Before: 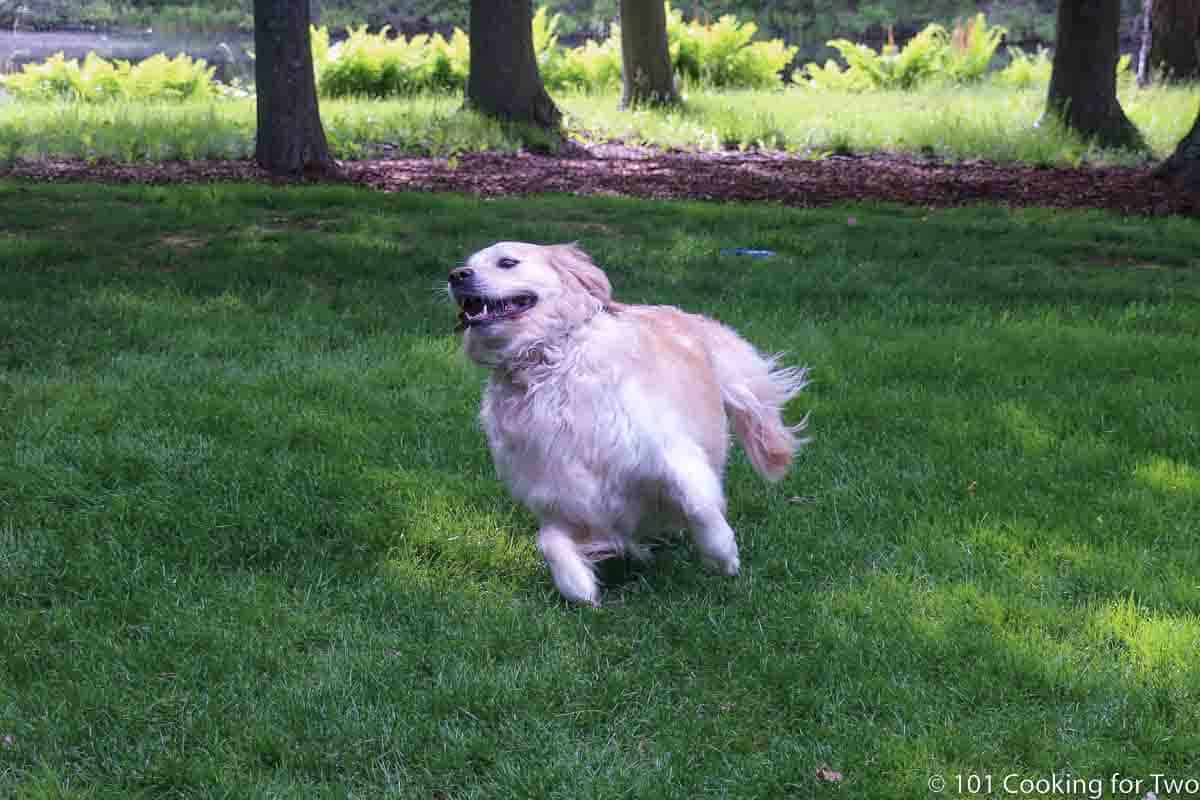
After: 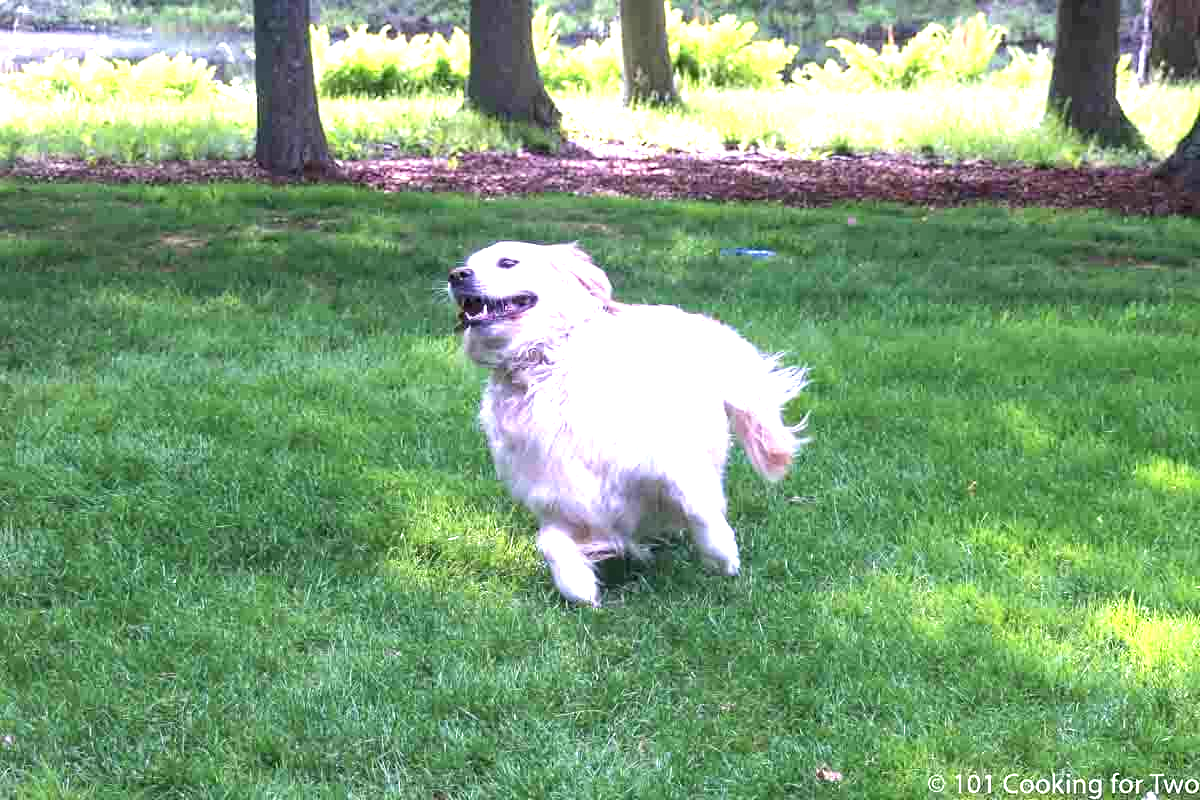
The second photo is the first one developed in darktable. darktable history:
exposure: exposure 1.501 EV, compensate exposure bias true, compensate highlight preservation false
